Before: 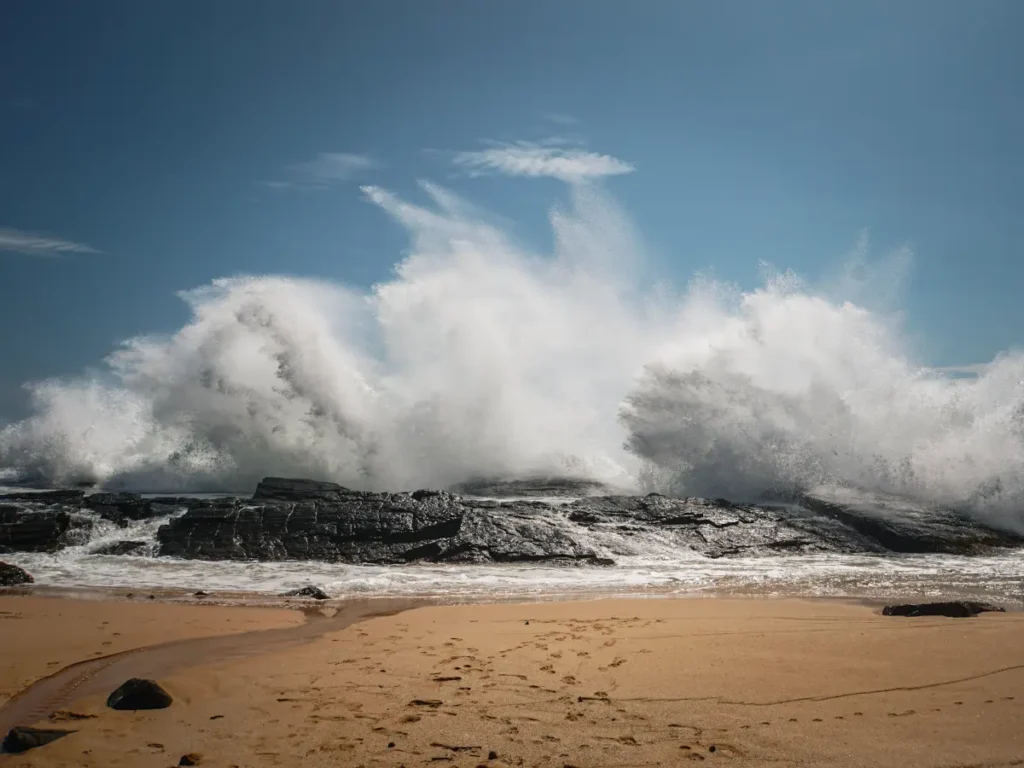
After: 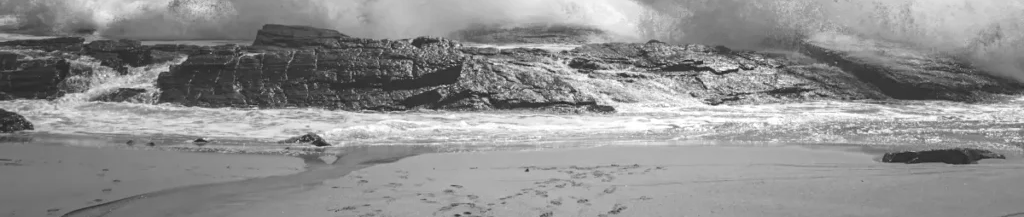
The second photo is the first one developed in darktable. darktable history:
contrast brightness saturation: contrast -0.27, saturation -0.446
crop and rotate: top 59.022%, bottom 12.703%
exposure: black level correction 0, exposure 1 EV, compensate highlight preservation false
color calibration: output gray [0.246, 0.254, 0.501, 0], illuminant as shot in camera, x 0.369, y 0.382, temperature 4314.91 K, clip negative RGB from gamut false
